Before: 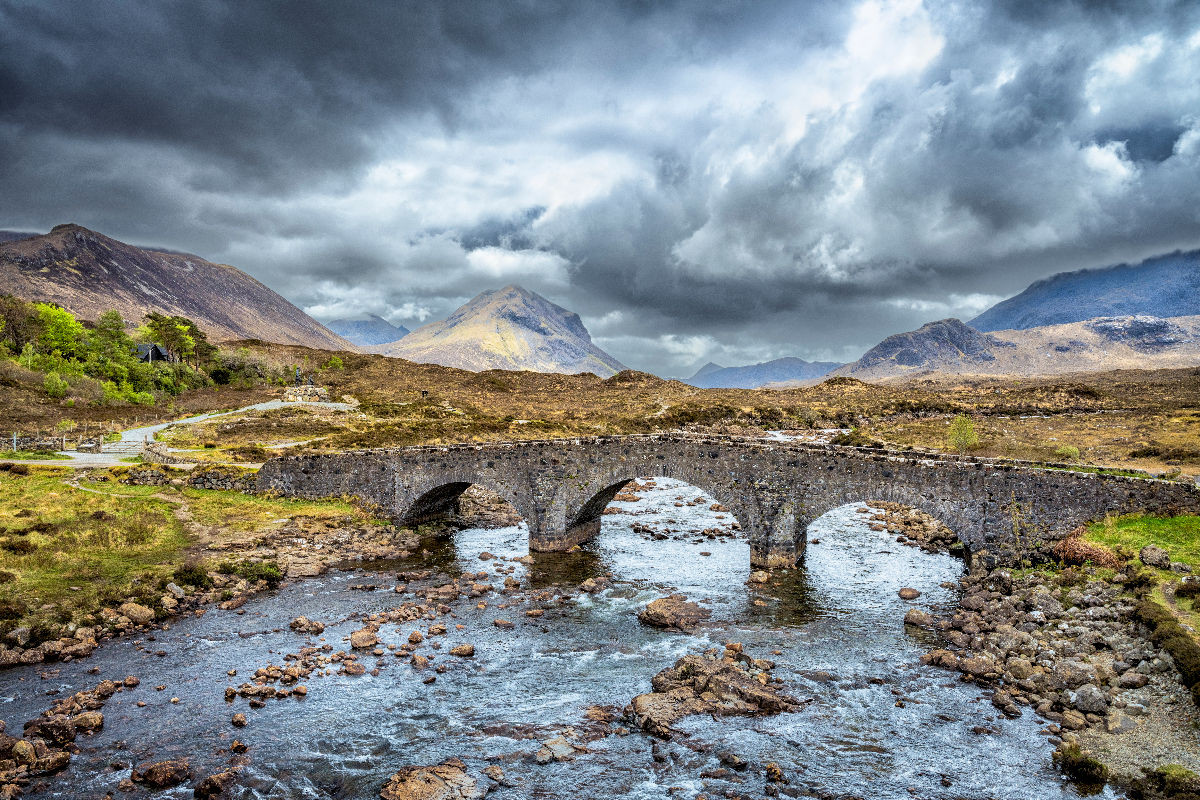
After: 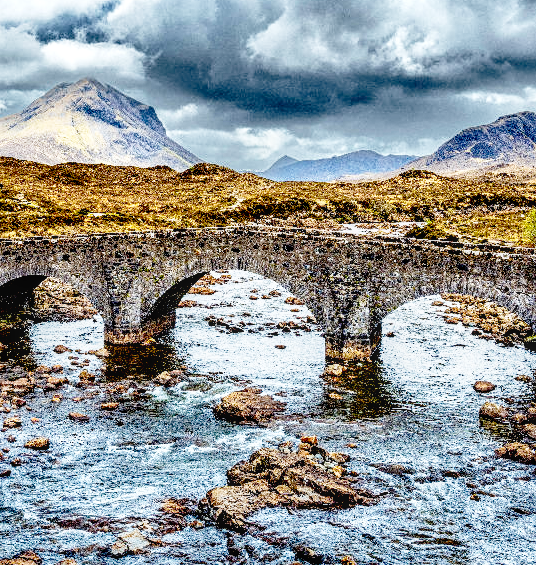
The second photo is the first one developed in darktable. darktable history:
exposure: black level correction 0.046, exposure 0.012 EV, compensate highlight preservation false
local contrast: on, module defaults
sharpen: amount 0.208
base curve: curves: ch0 [(0, 0) (0.028, 0.03) (0.121, 0.232) (0.46, 0.748) (0.859, 0.968) (1, 1)], preserve colors none
crop: left 35.428%, top 25.89%, right 19.885%, bottom 3.429%
shadows and highlights: white point adjustment 1.06, soften with gaussian
